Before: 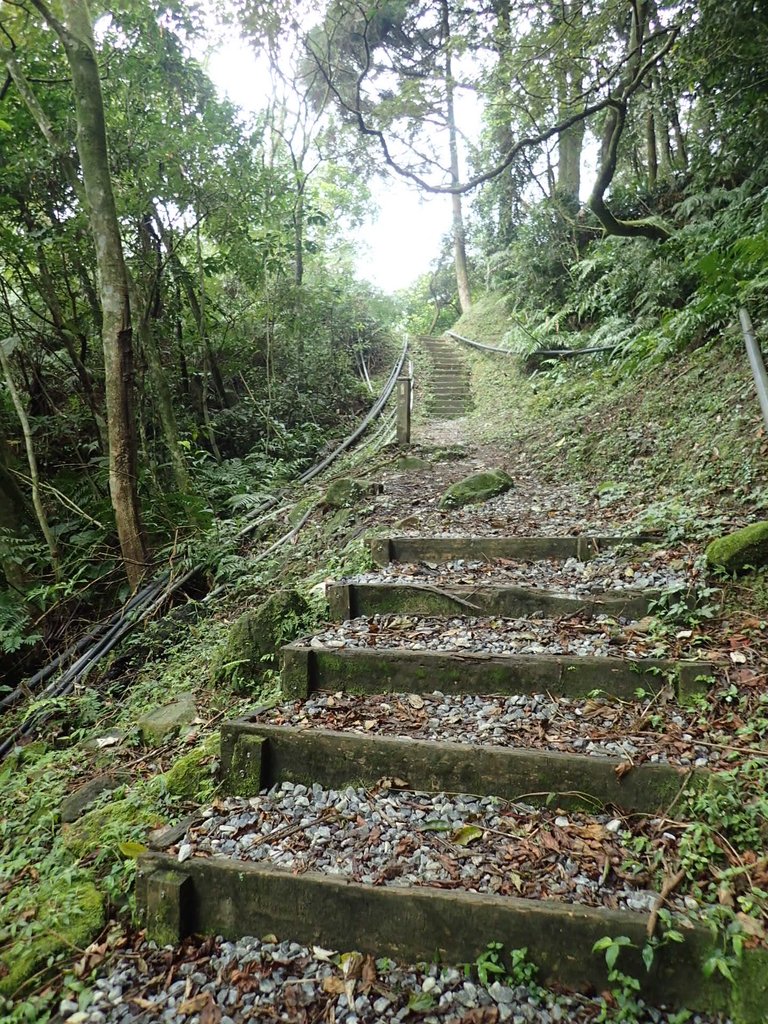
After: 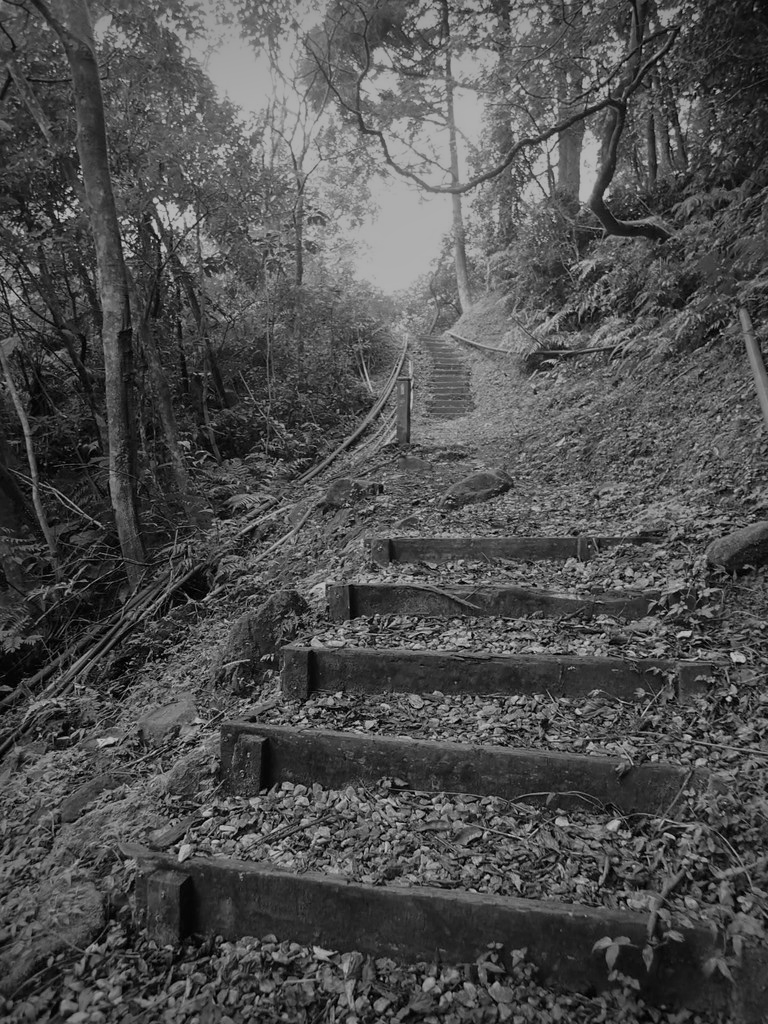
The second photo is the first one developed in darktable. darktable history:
vignetting: unbound false
monochrome: a 79.32, b 81.83, size 1.1
color correction: highlights a* -12.64, highlights b* -18.1, saturation 0.7
